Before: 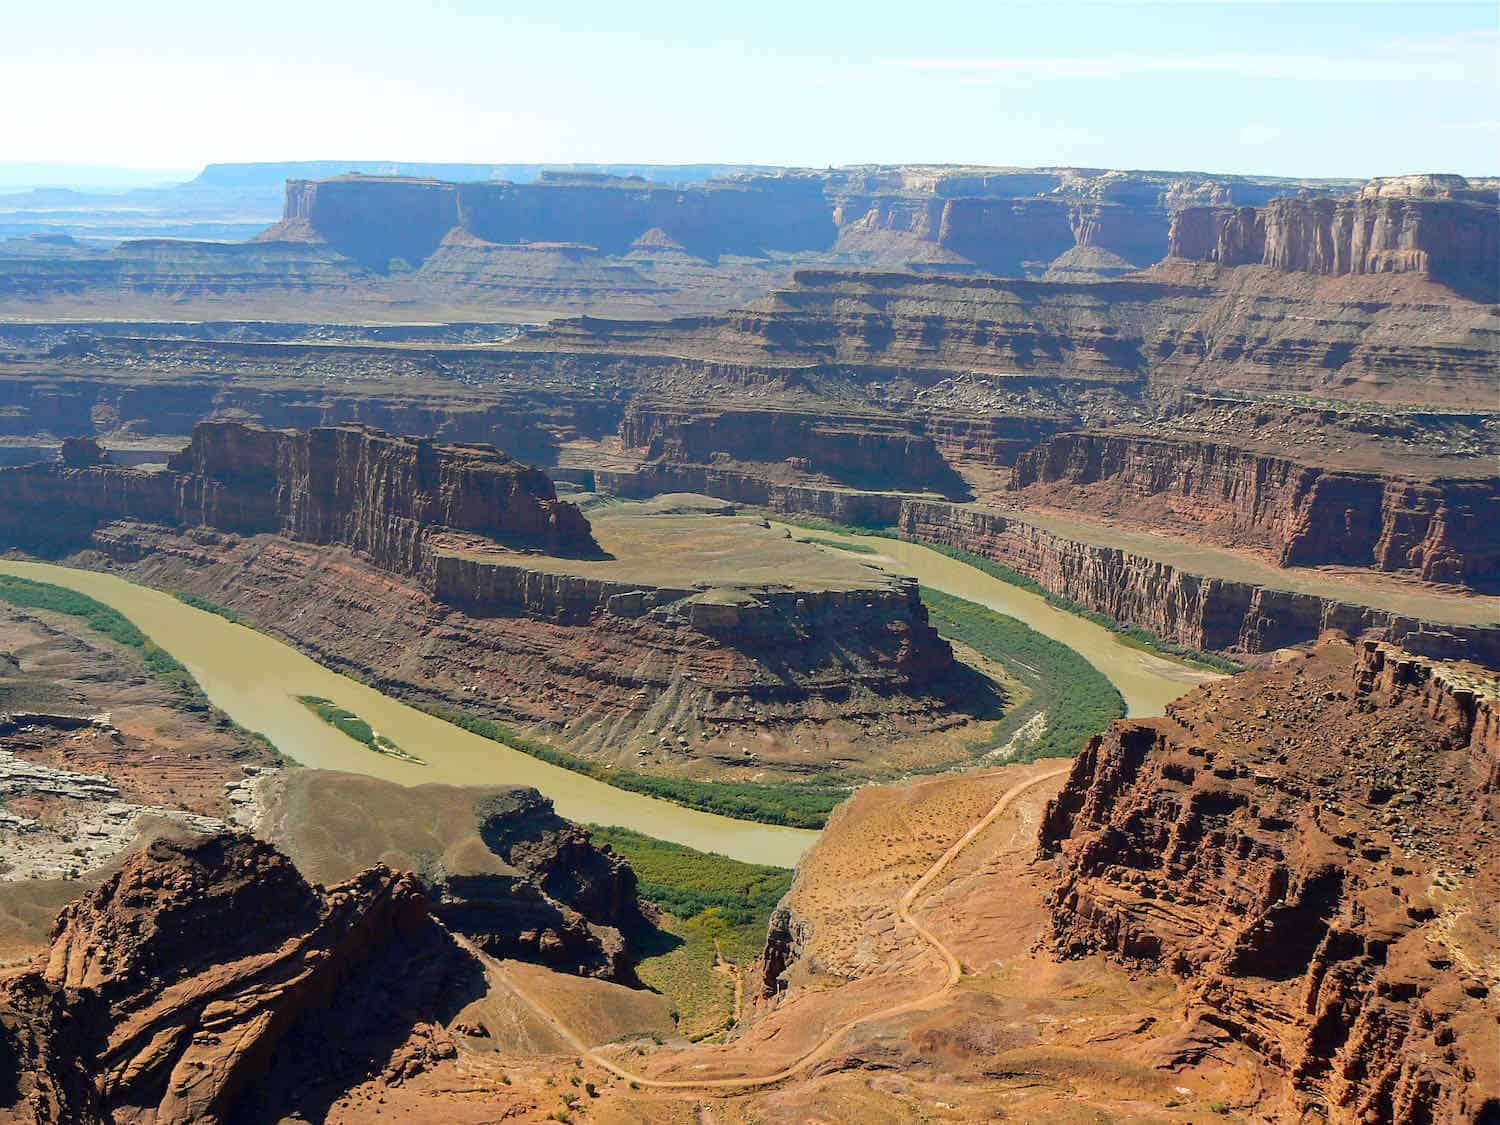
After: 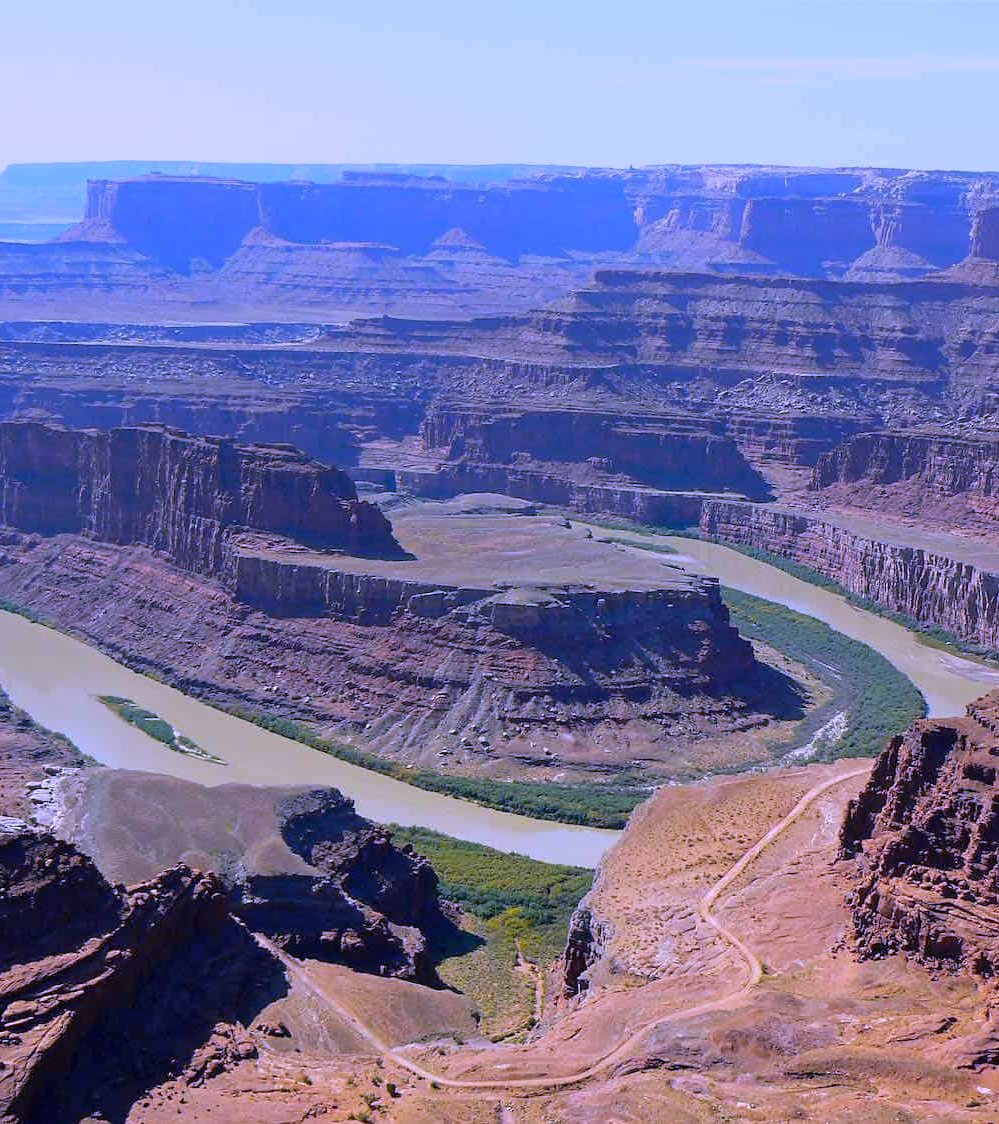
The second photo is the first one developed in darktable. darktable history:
graduated density: on, module defaults
white balance: red 0.98, blue 1.61
crop and rotate: left 13.342%, right 19.991%
